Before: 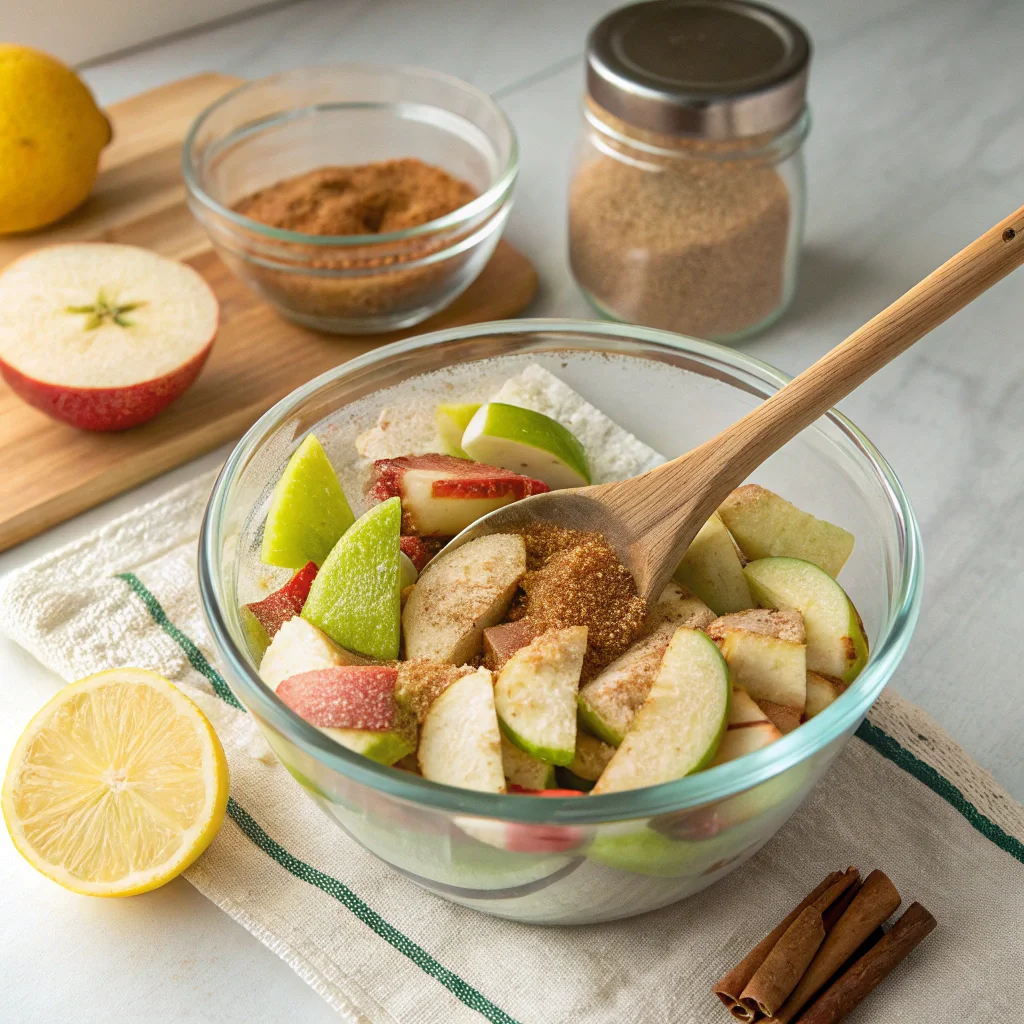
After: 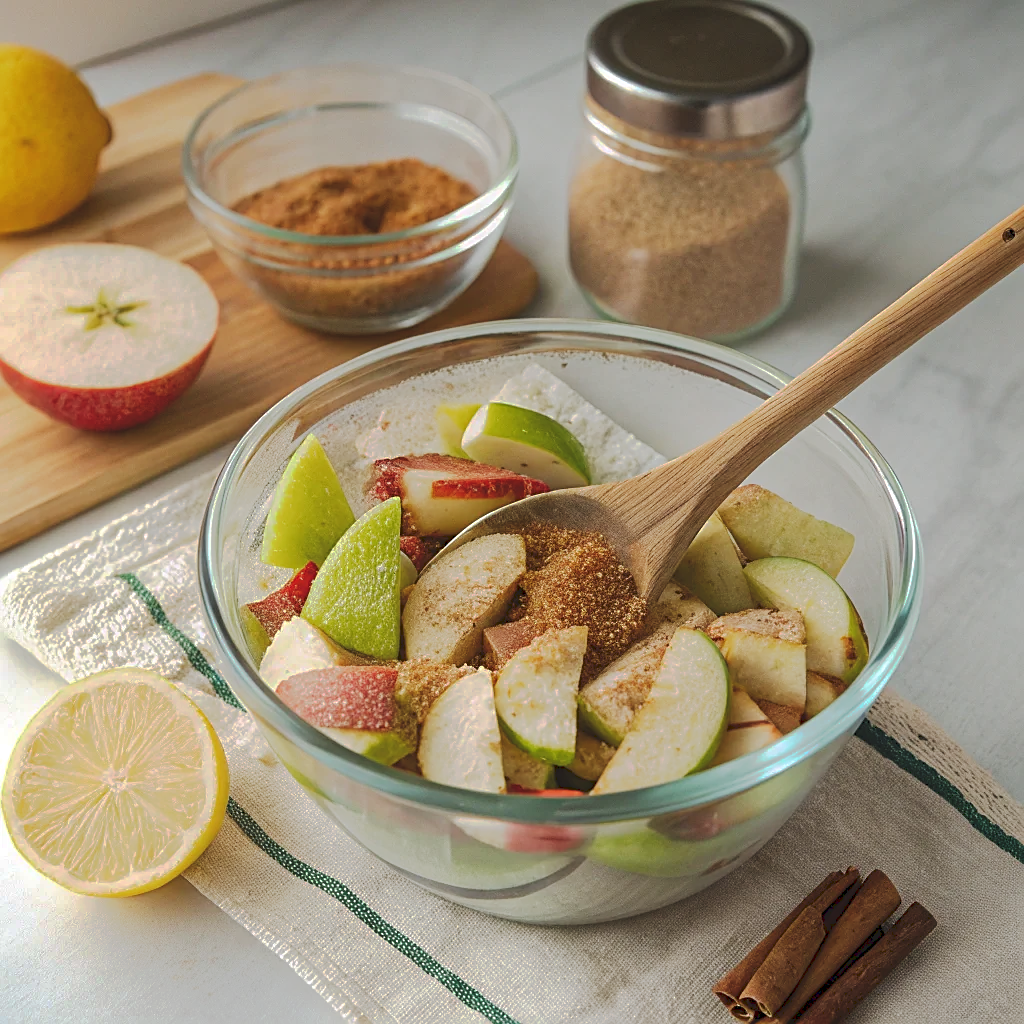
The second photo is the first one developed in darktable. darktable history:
sharpen: on, module defaults
tone curve: curves: ch0 [(0, 0) (0.003, 0.098) (0.011, 0.099) (0.025, 0.103) (0.044, 0.114) (0.069, 0.13) (0.1, 0.142) (0.136, 0.161) (0.177, 0.189) (0.224, 0.224) (0.277, 0.266) (0.335, 0.32) (0.399, 0.38) (0.468, 0.45) (0.543, 0.522) (0.623, 0.598) (0.709, 0.669) (0.801, 0.731) (0.898, 0.786) (1, 1)], preserve colors none
